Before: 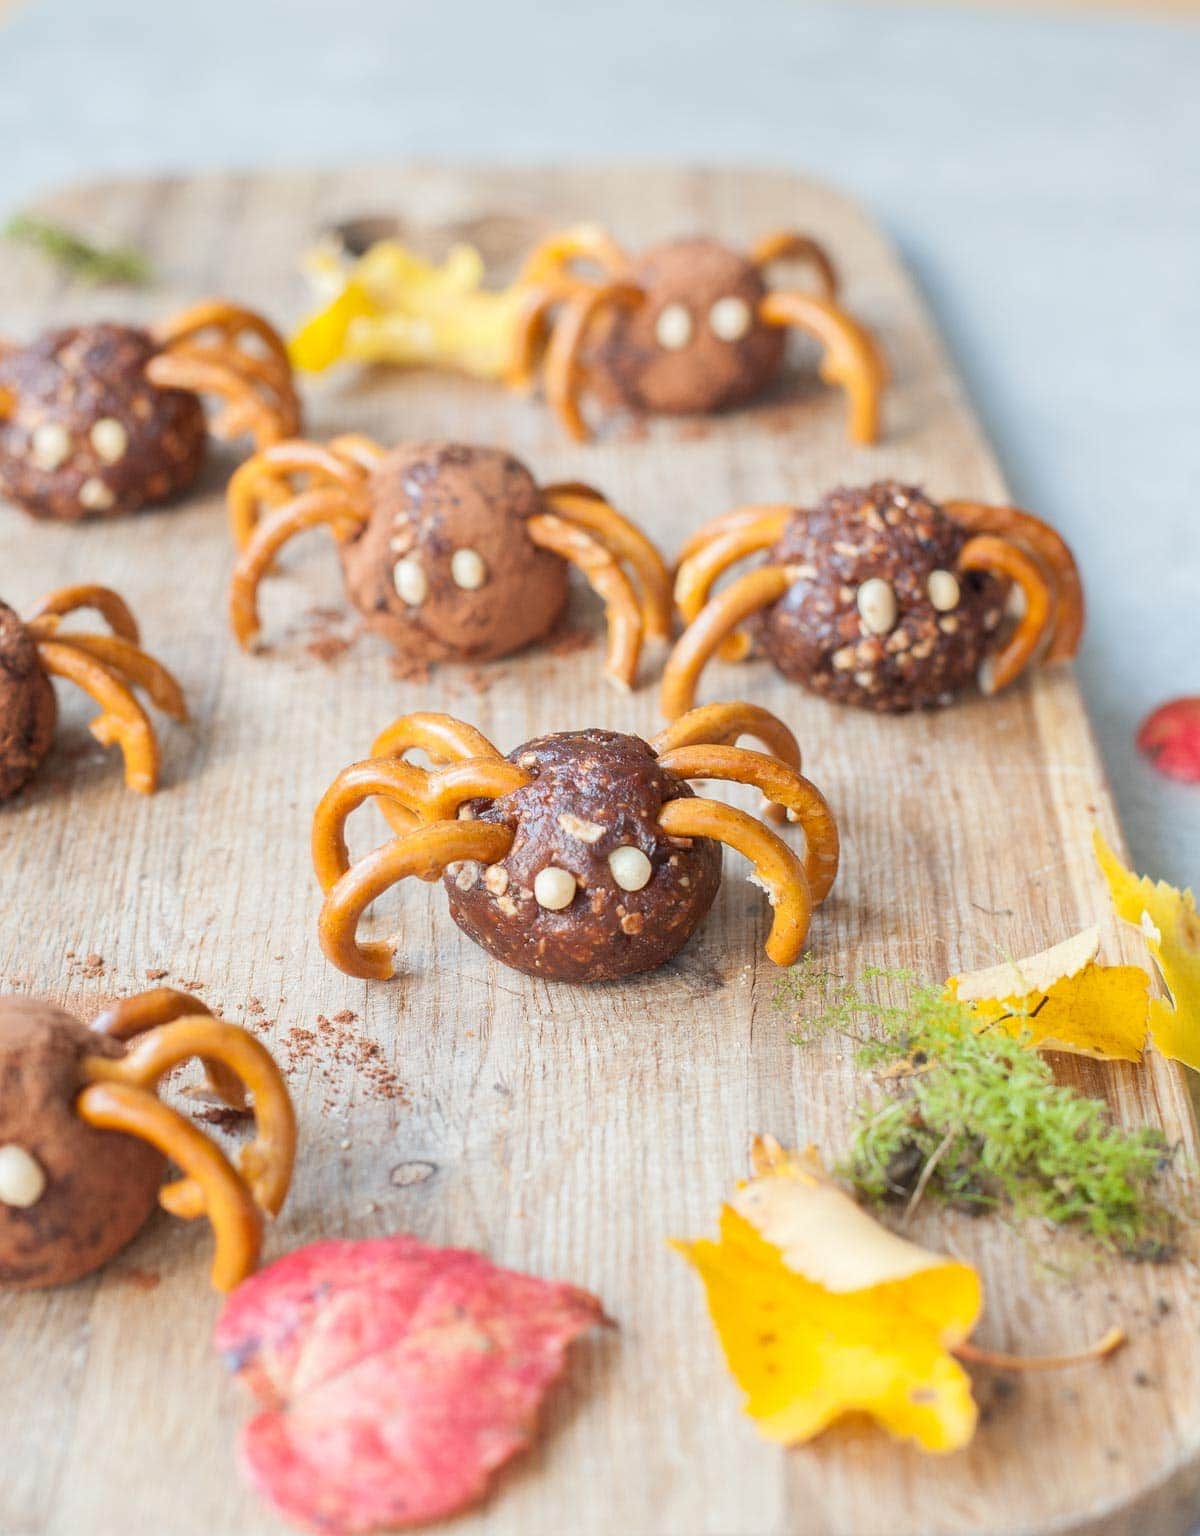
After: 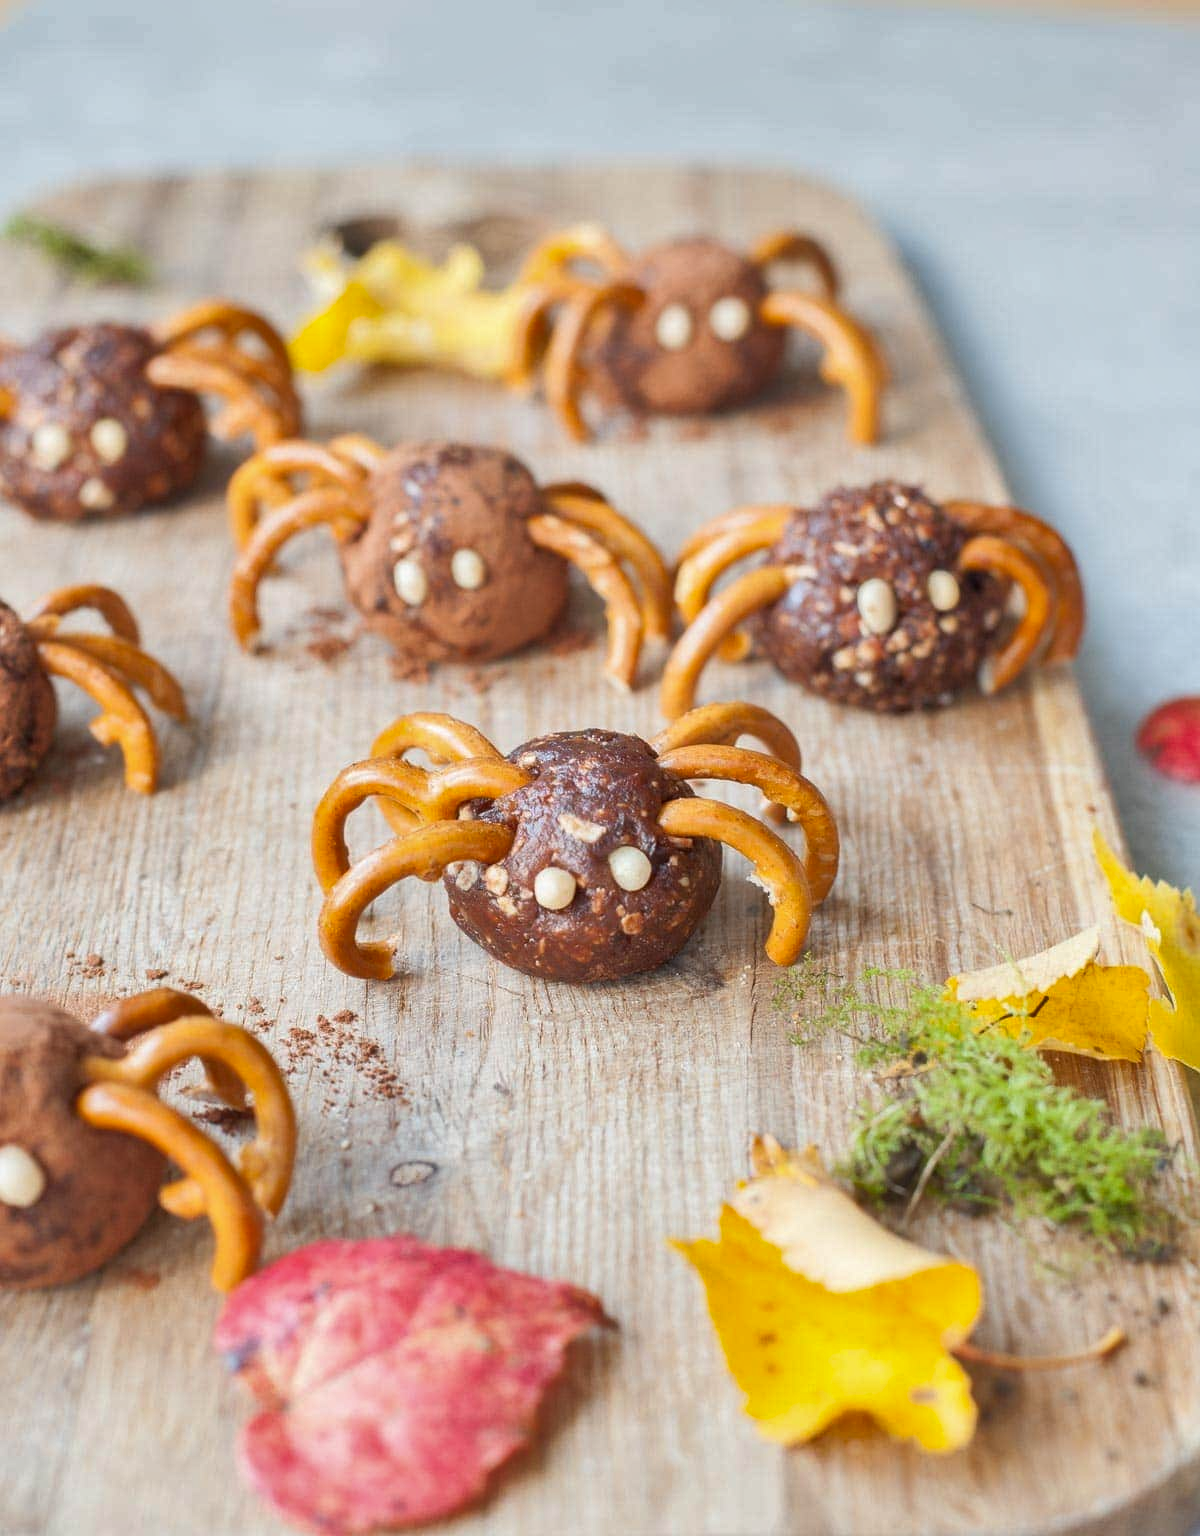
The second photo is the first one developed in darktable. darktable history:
shadows and highlights: white point adjustment 0.046, soften with gaussian
